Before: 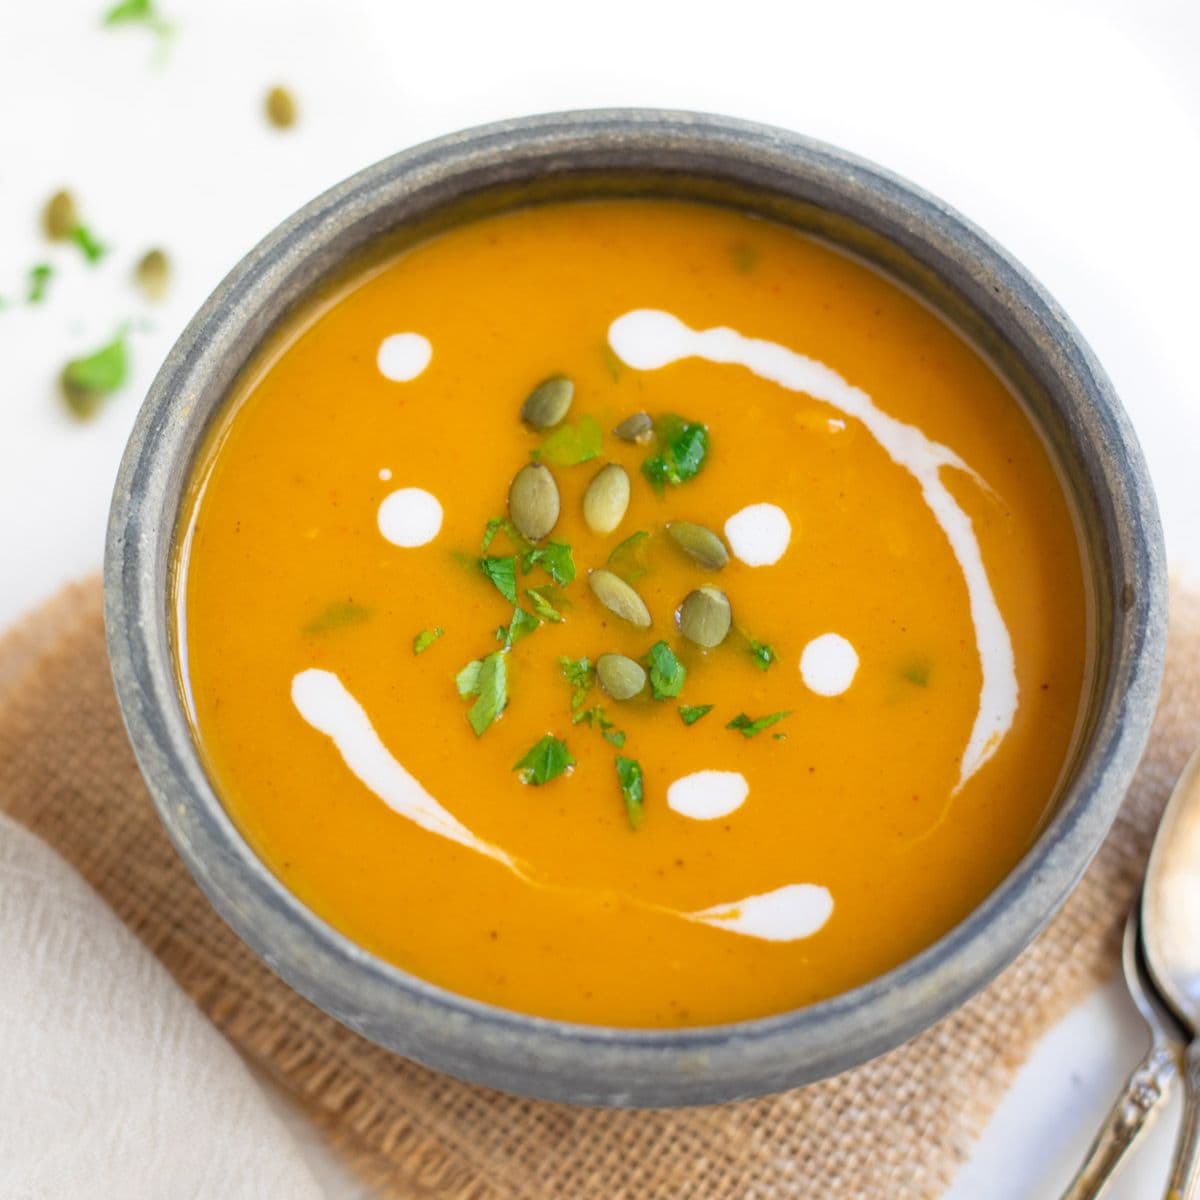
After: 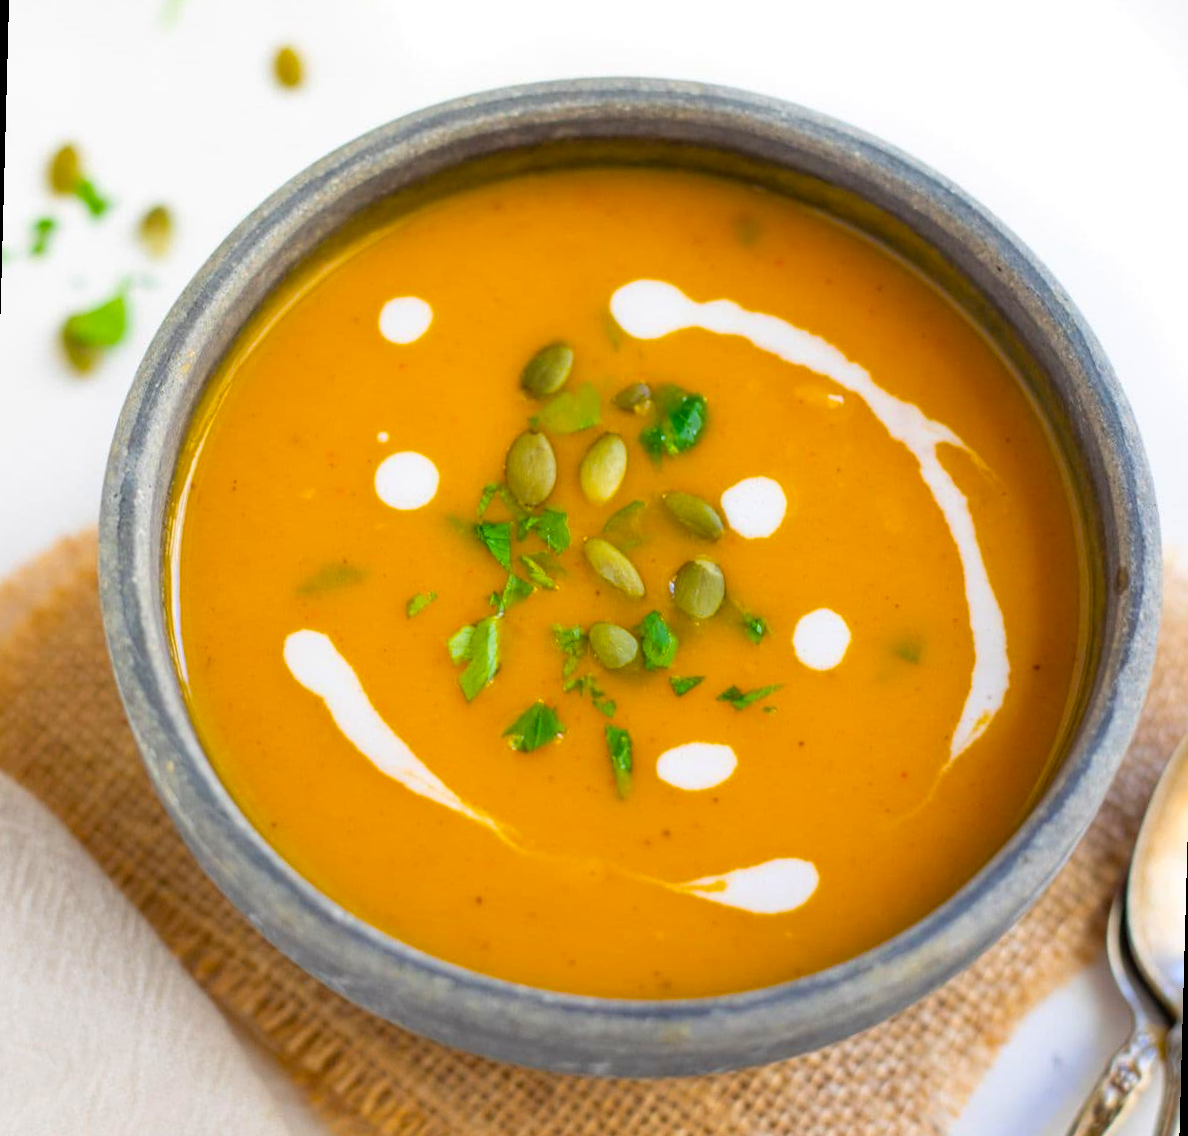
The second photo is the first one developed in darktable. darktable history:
rotate and perspective: rotation 1.57°, crop left 0.018, crop right 0.982, crop top 0.039, crop bottom 0.961
tone equalizer: on, module defaults
color balance rgb: perceptual saturation grading › global saturation 30%, global vibrance 20%
